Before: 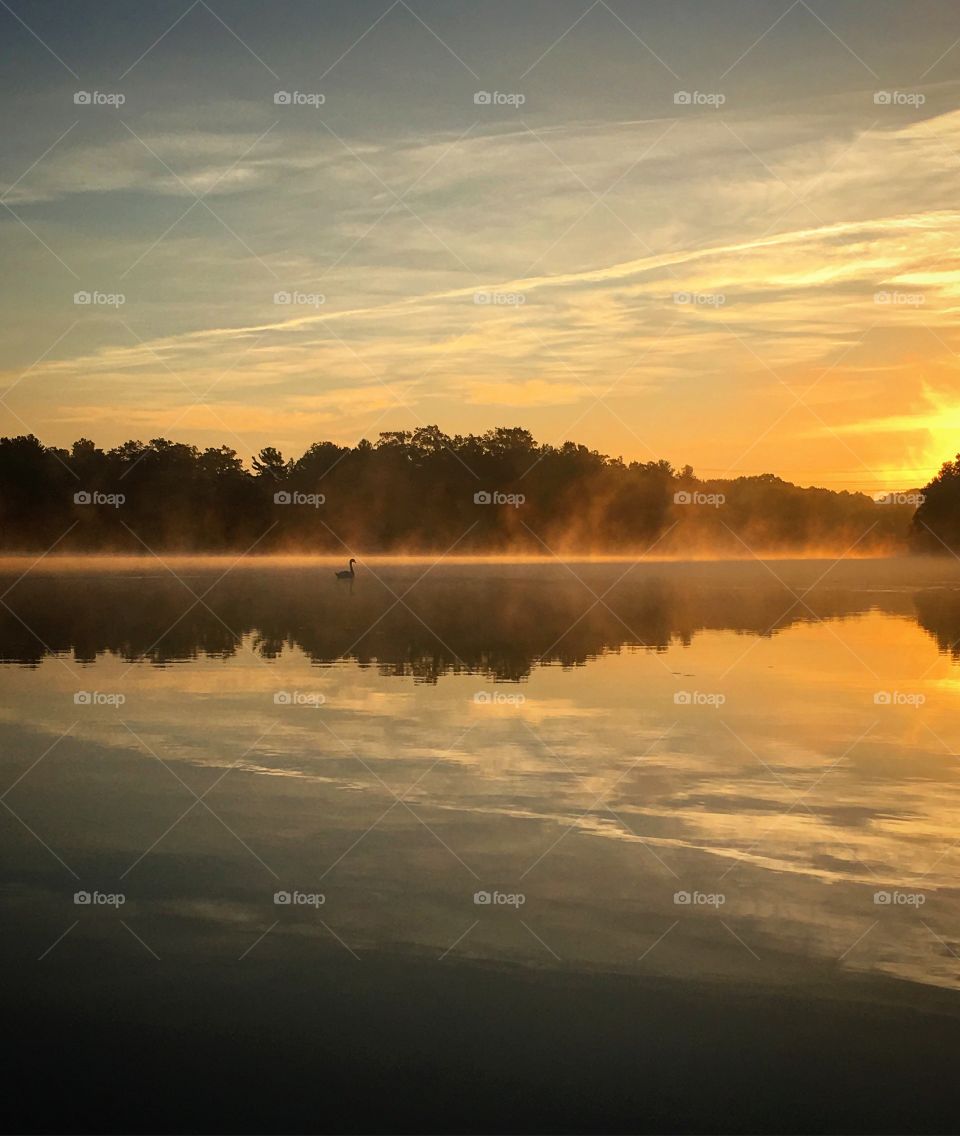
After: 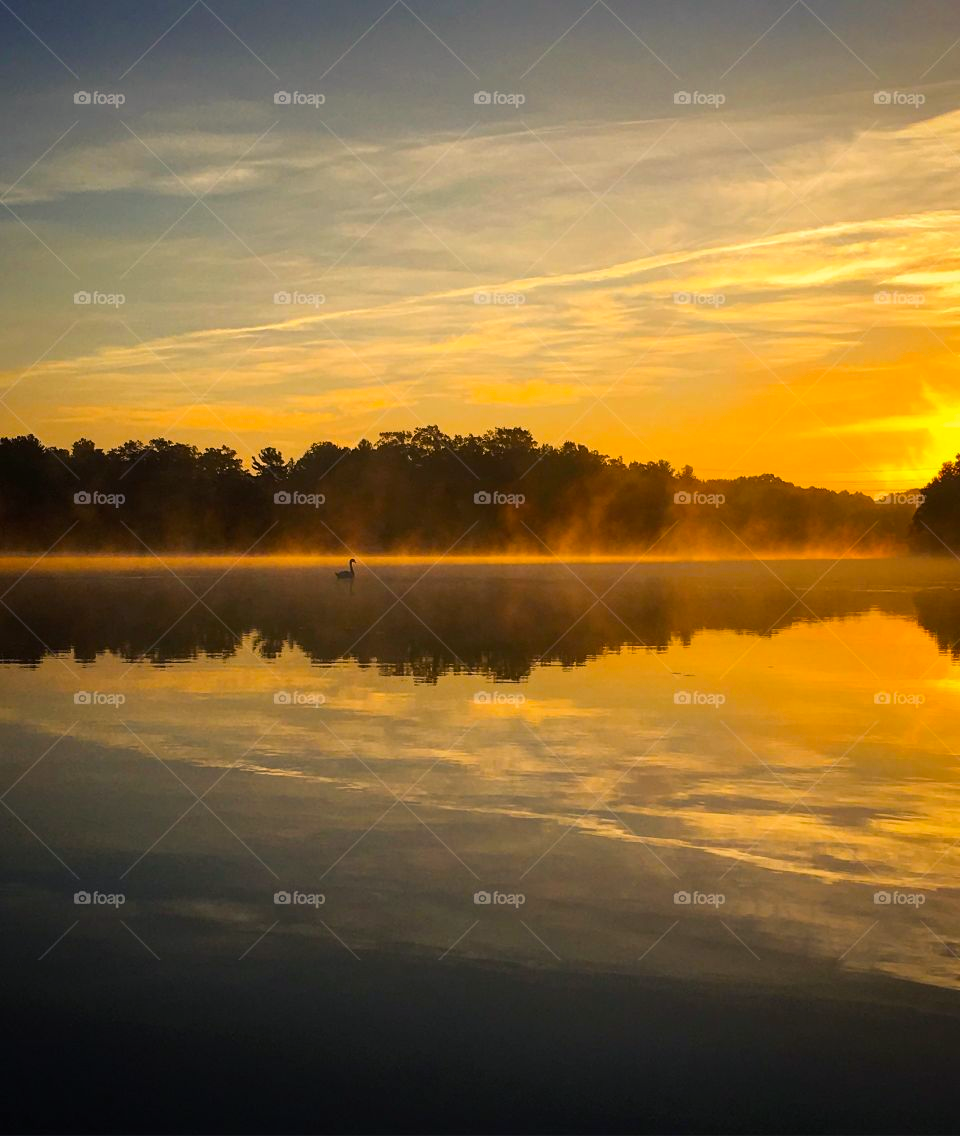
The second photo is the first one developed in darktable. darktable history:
color balance rgb: shadows lift › luminance -21.86%, shadows lift › chroma 6.586%, shadows lift › hue 270.54°, highlights gain › chroma 0.915%, highlights gain › hue 24.6°, linear chroma grading › global chroma 5.828%, perceptual saturation grading › global saturation 25.246%
